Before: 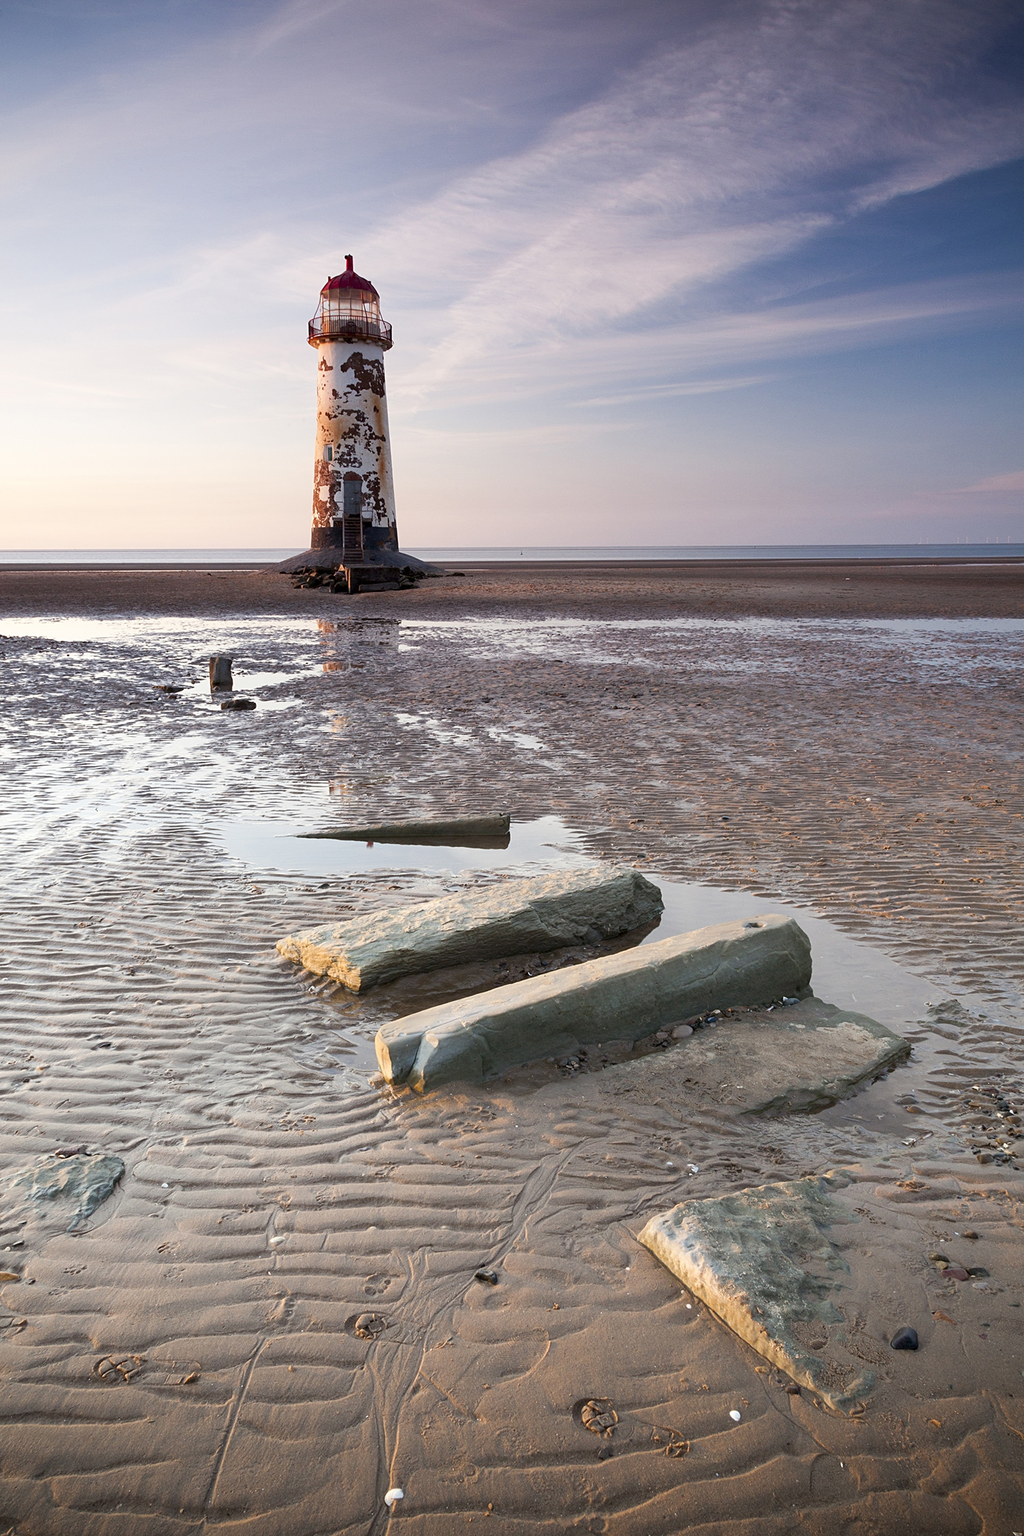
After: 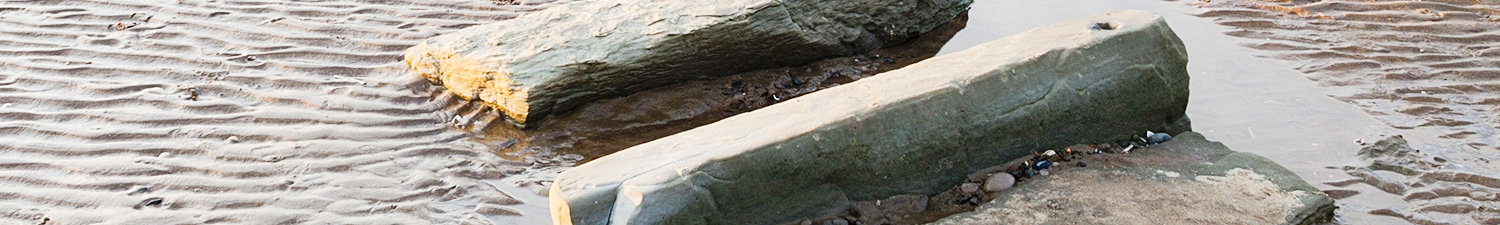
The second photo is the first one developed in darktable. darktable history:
tone curve: curves: ch0 [(0, 0) (0.003, 0.011) (0.011, 0.014) (0.025, 0.023) (0.044, 0.035) (0.069, 0.047) (0.1, 0.065) (0.136, 0.098) (0.177, 0.139) (0.224, 0.214) (0.277, 0.306) (0.335, 0.392) (0.399, 0.484) (0.468, 0.584) (0.543, 0.68) (0.623, 0.772) (0.709, 0.847) (0.801, 0.905) (0.898, 0.951) (1, 1)], preserve colors none
crop and rotate: top 59.084%, bottom 30.916%
